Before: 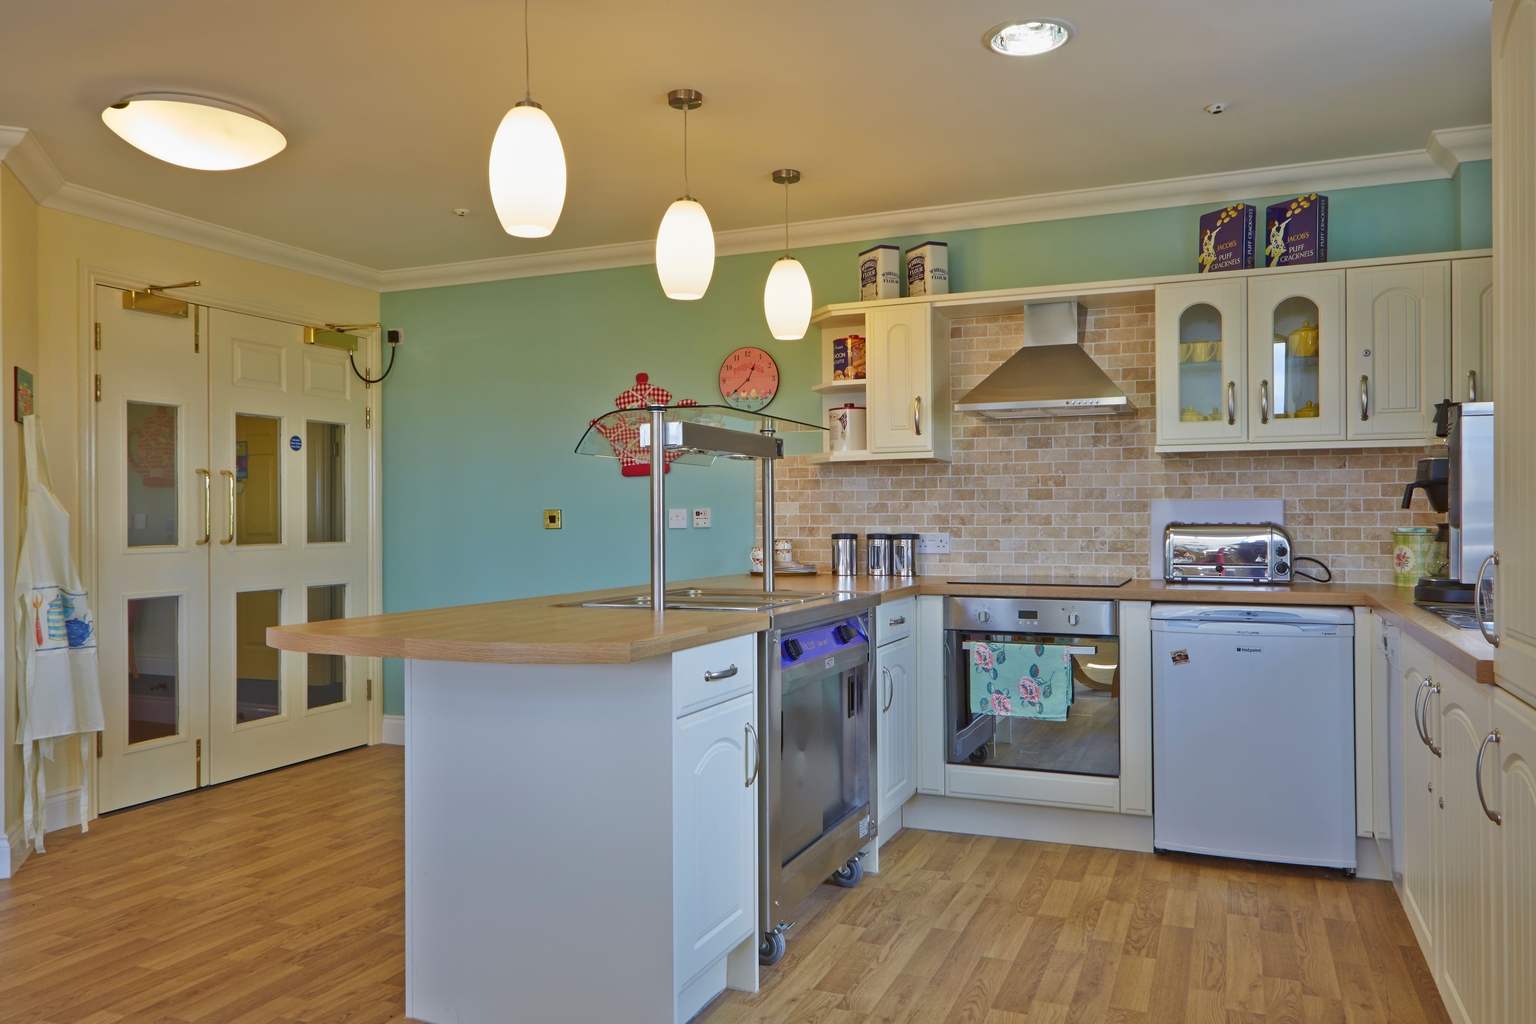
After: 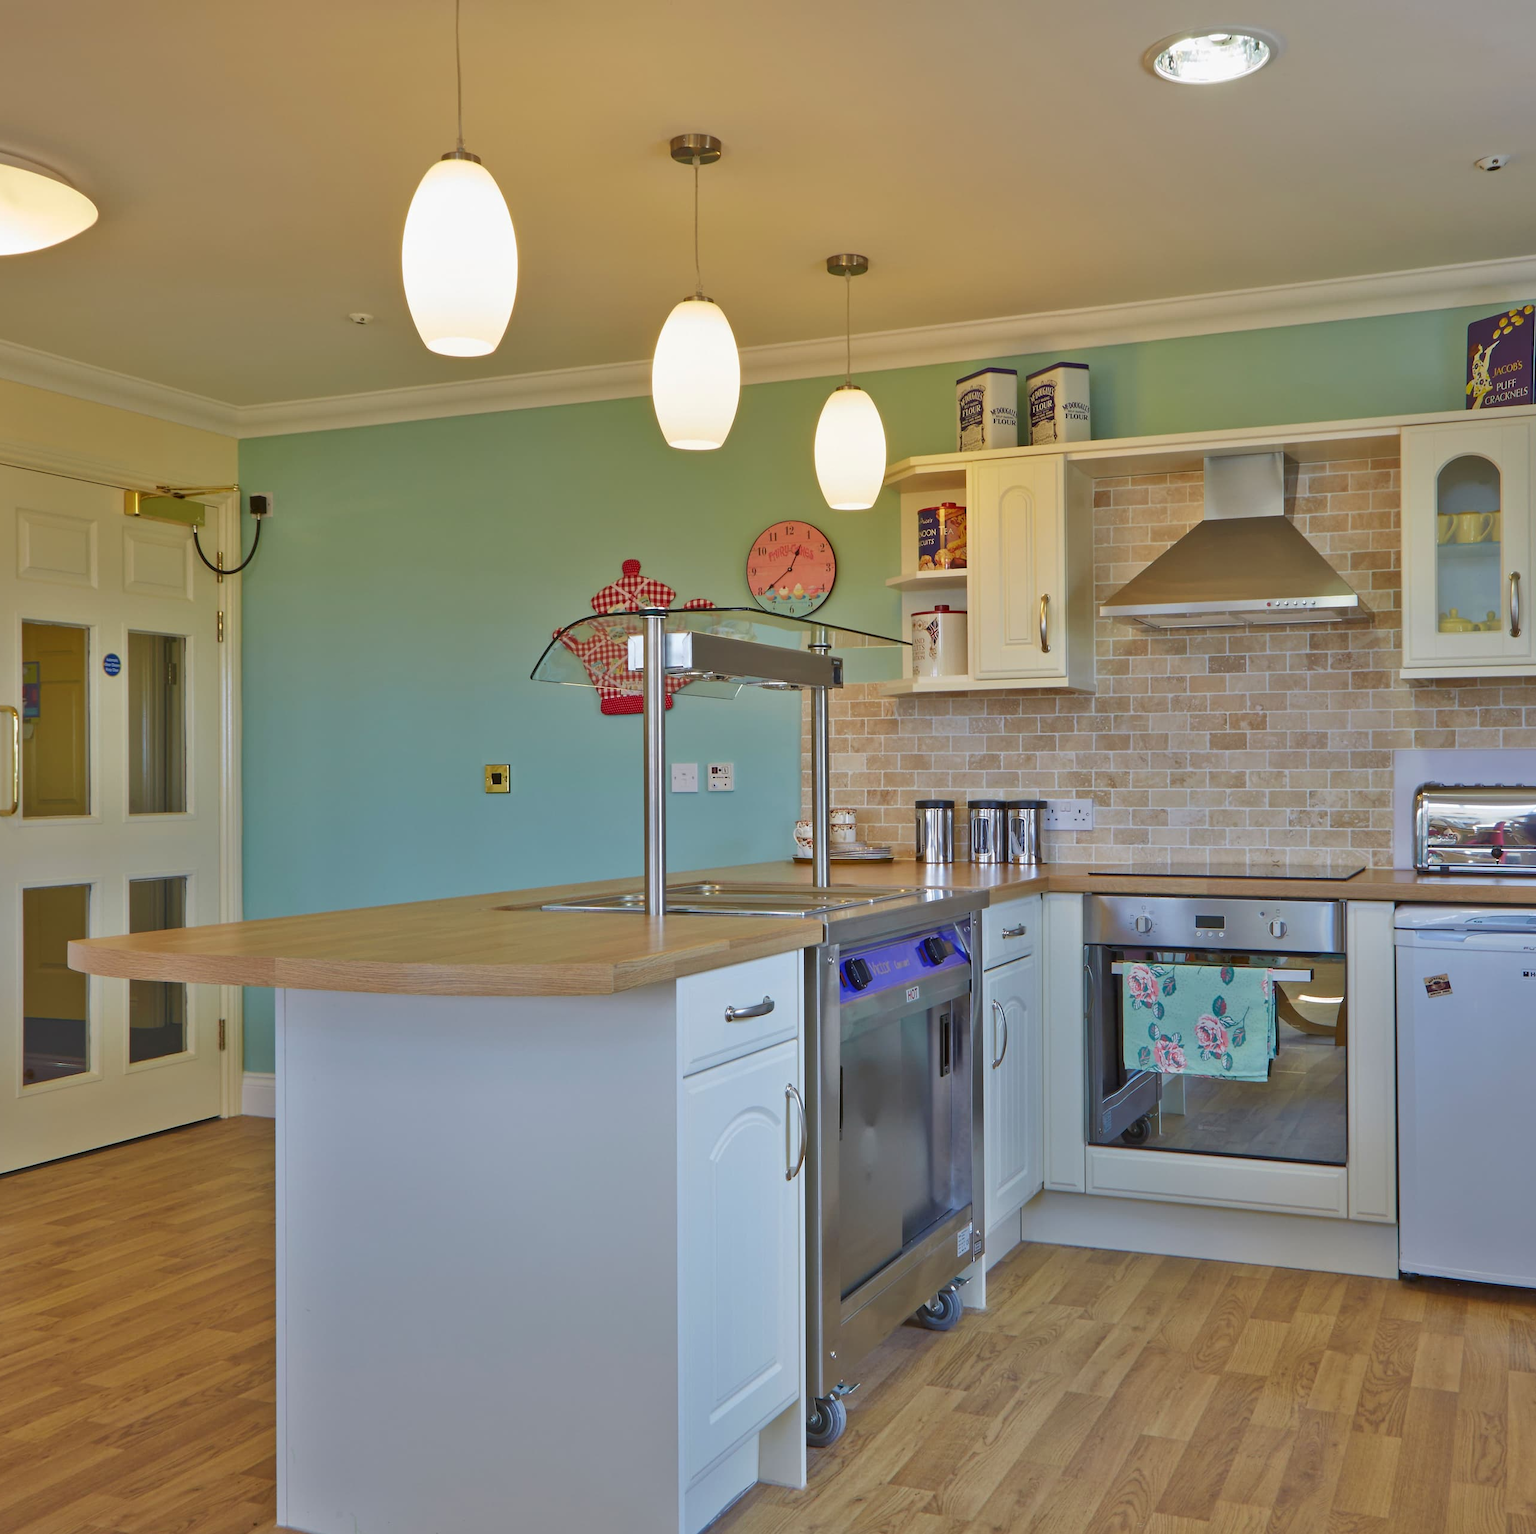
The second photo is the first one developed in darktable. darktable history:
crop and rotate: left 14.427%, right 18.878%
